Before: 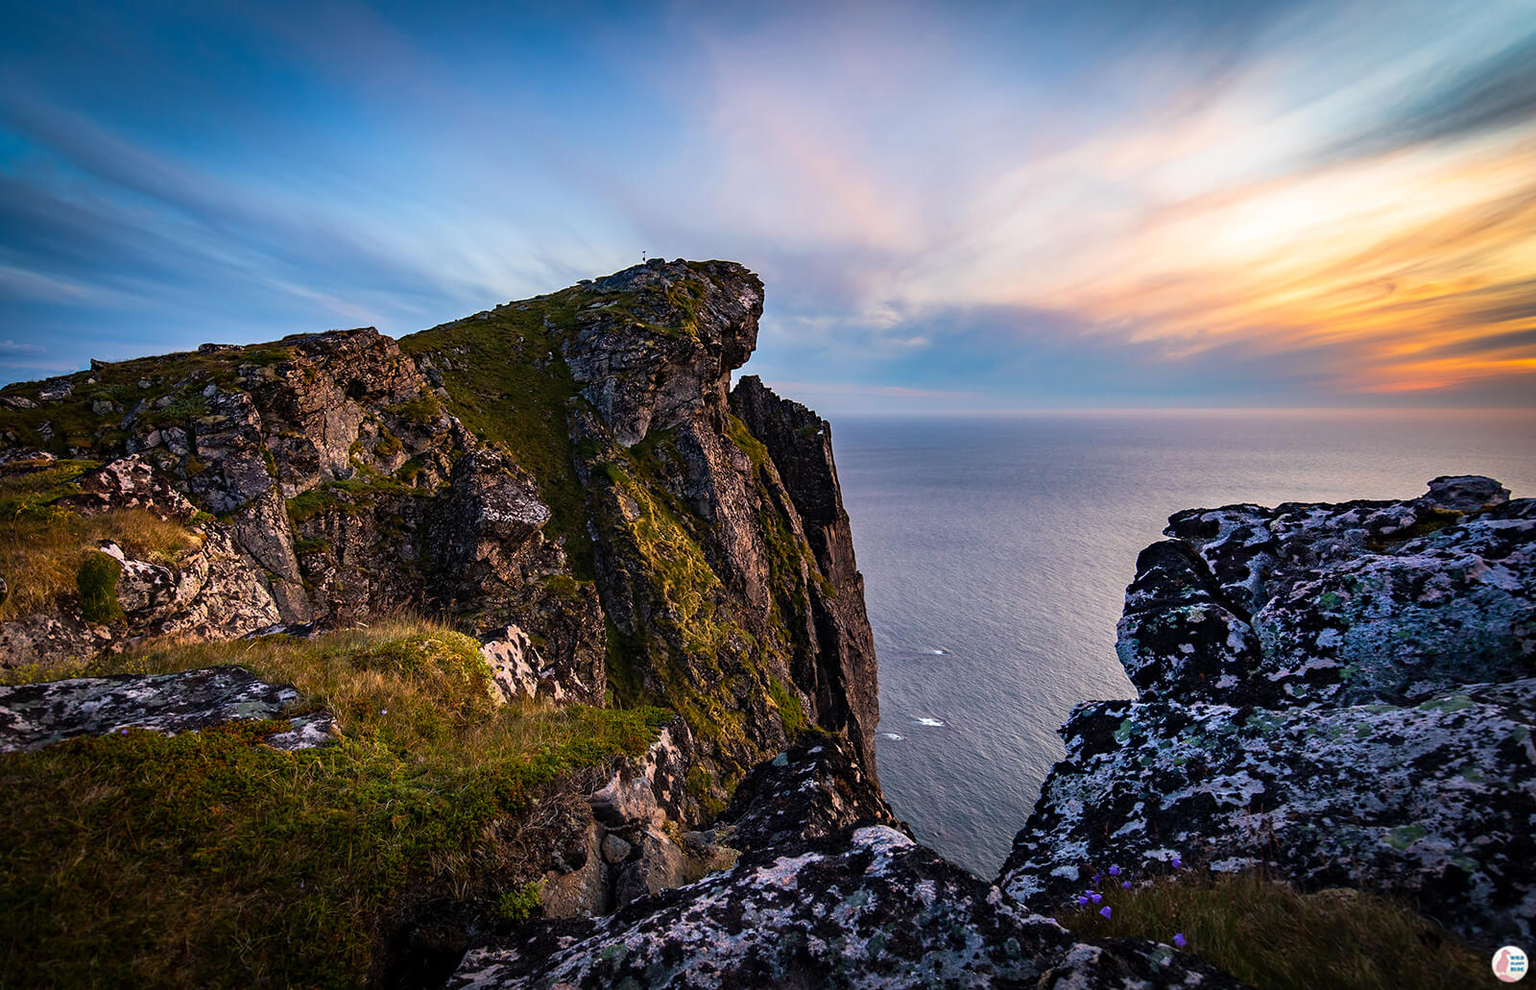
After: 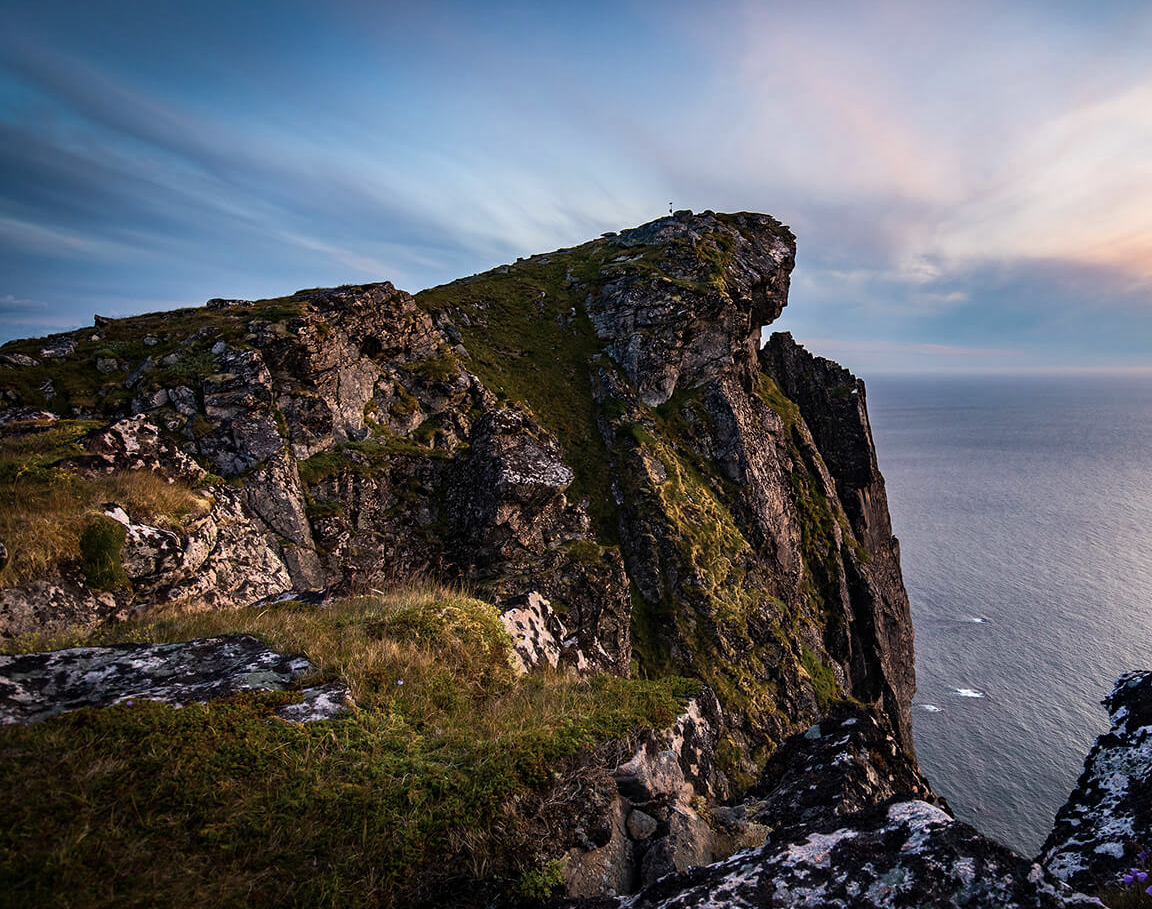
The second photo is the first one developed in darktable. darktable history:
contrast brightness saturation: contrast 0.06, brightness -0.01, saturation -0.23
crop: top 5.803%, right 27.864%, bottom 5.804%
